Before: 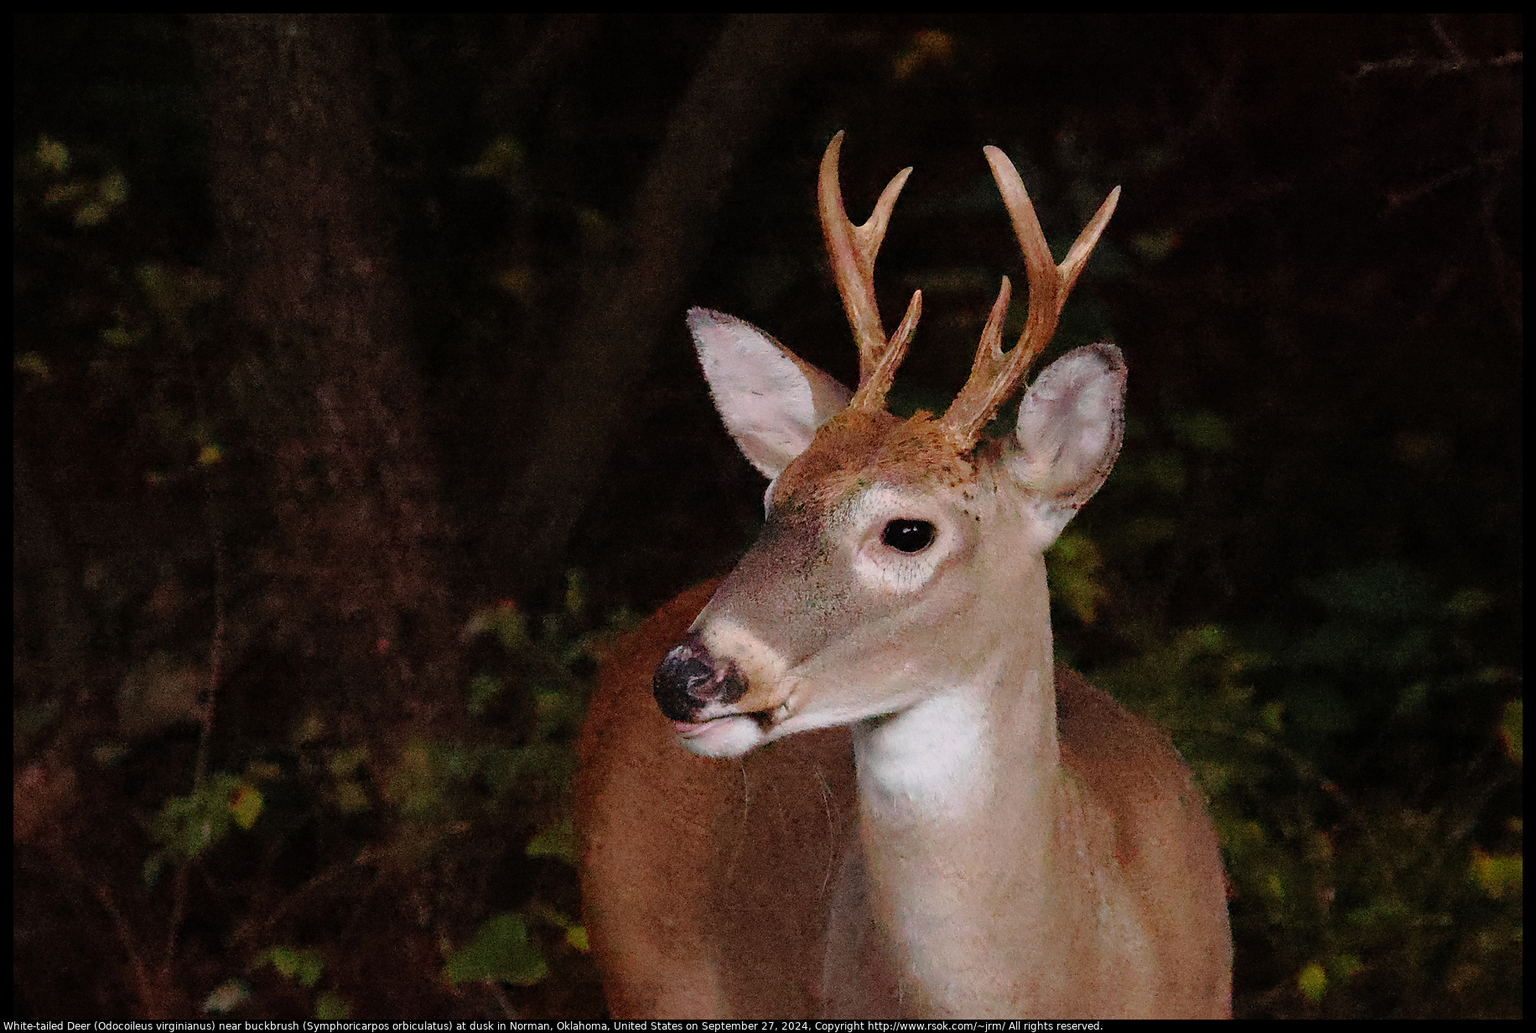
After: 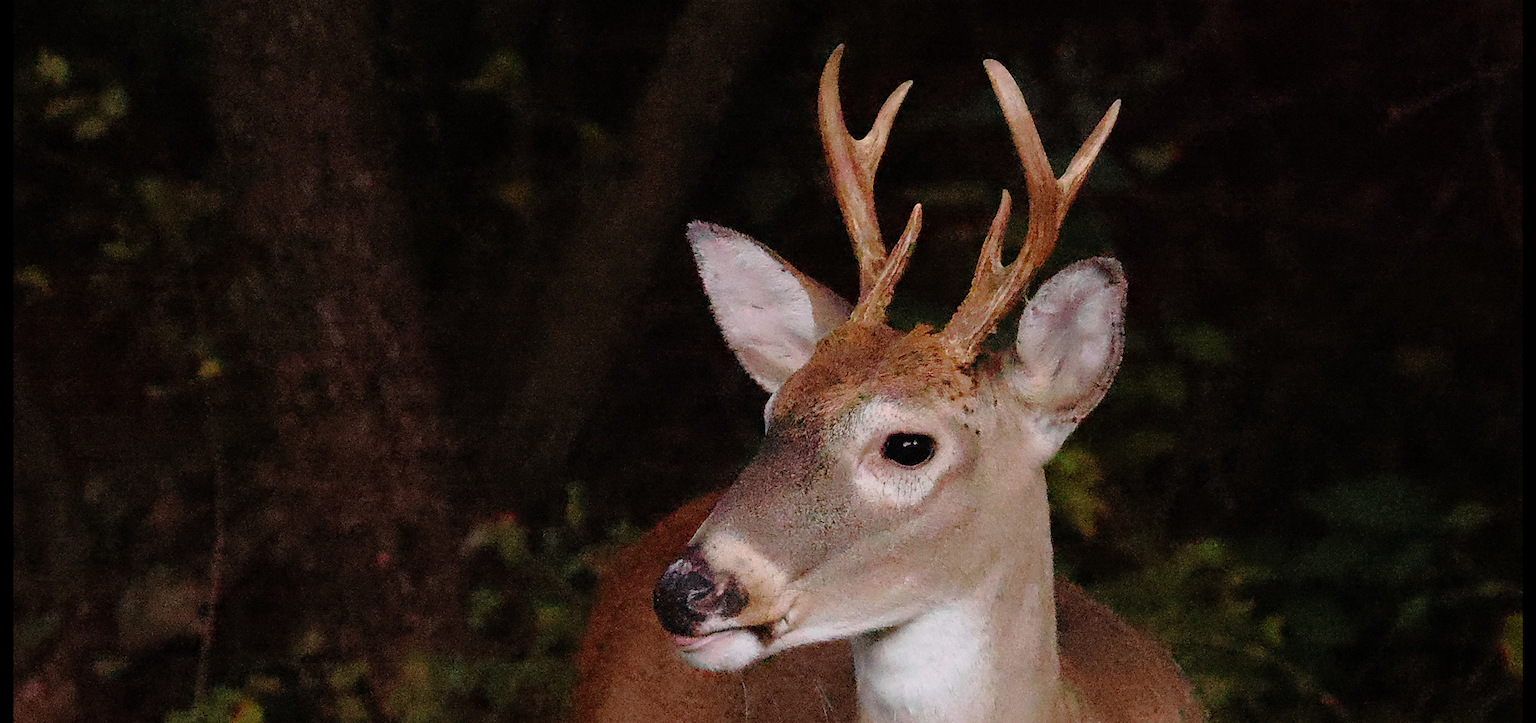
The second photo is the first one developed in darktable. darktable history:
crop and rotate: top 8.425%, bottom 21.508%
